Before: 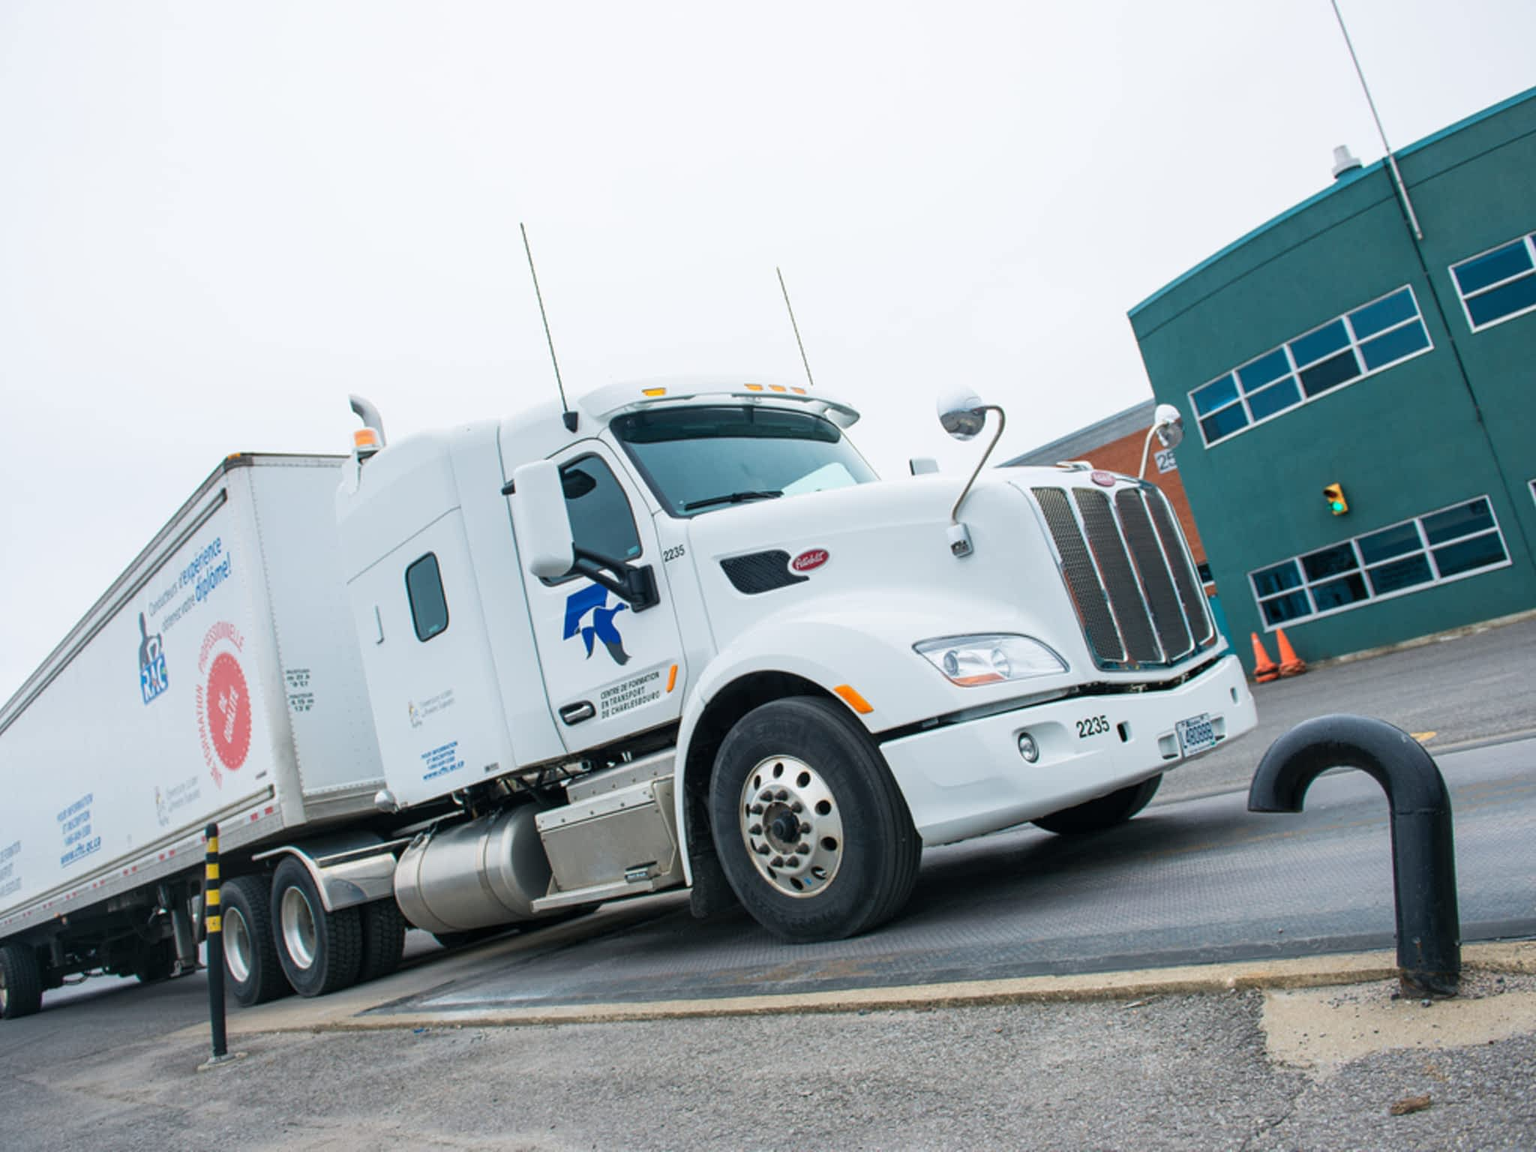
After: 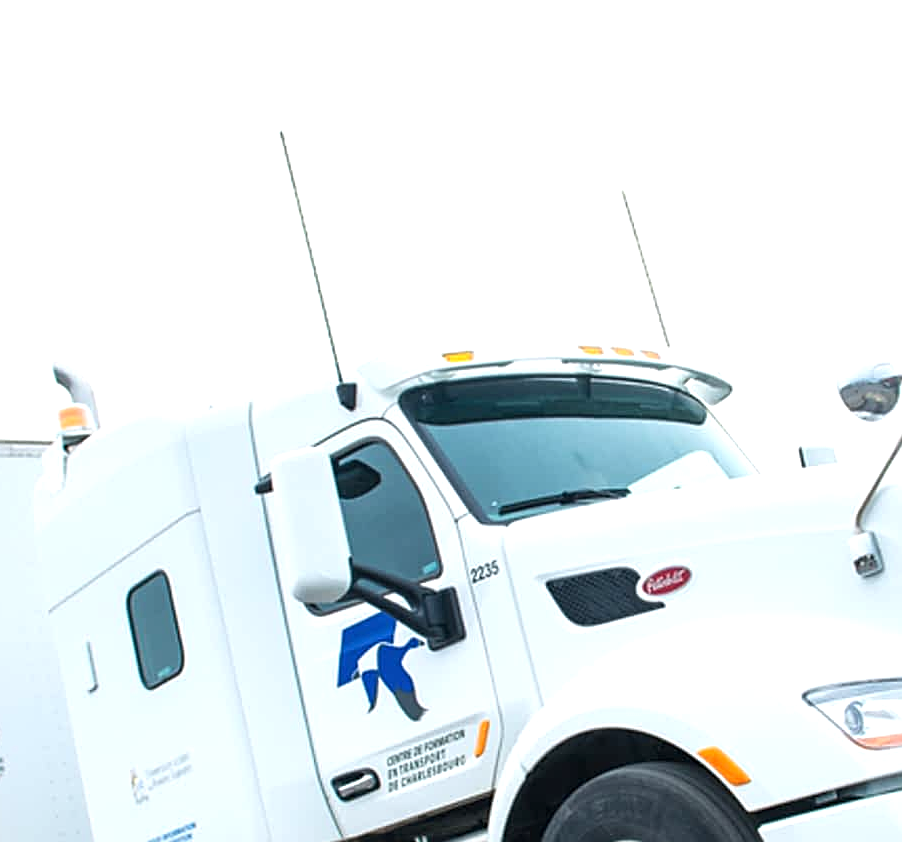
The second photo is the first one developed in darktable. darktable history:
crop: left 20.248%, top 10.86%, right 35.675%, bottom 34.321%
exposure: exposure 0.6 EV, compensate highlight preservation false
sharpen: on, module defaults
white balance: red 1, blue 1
